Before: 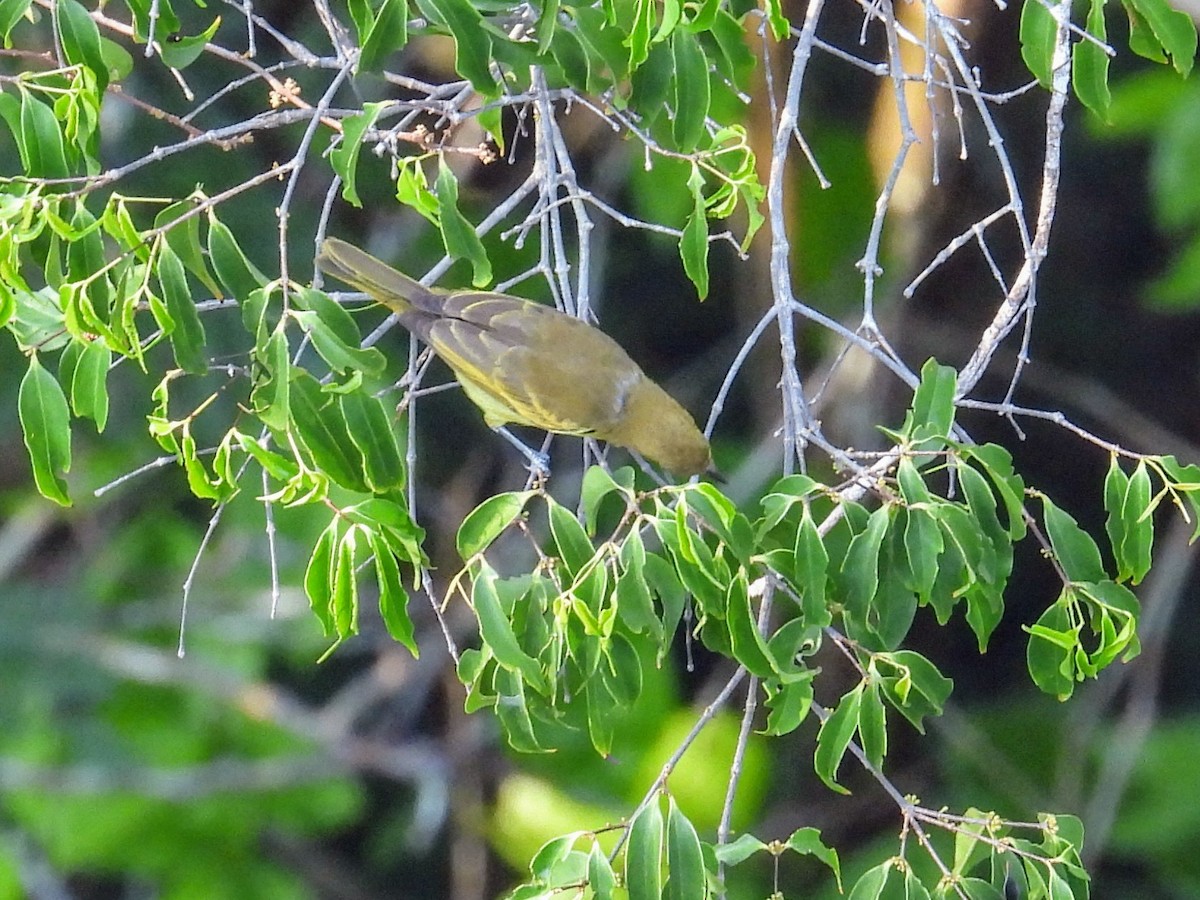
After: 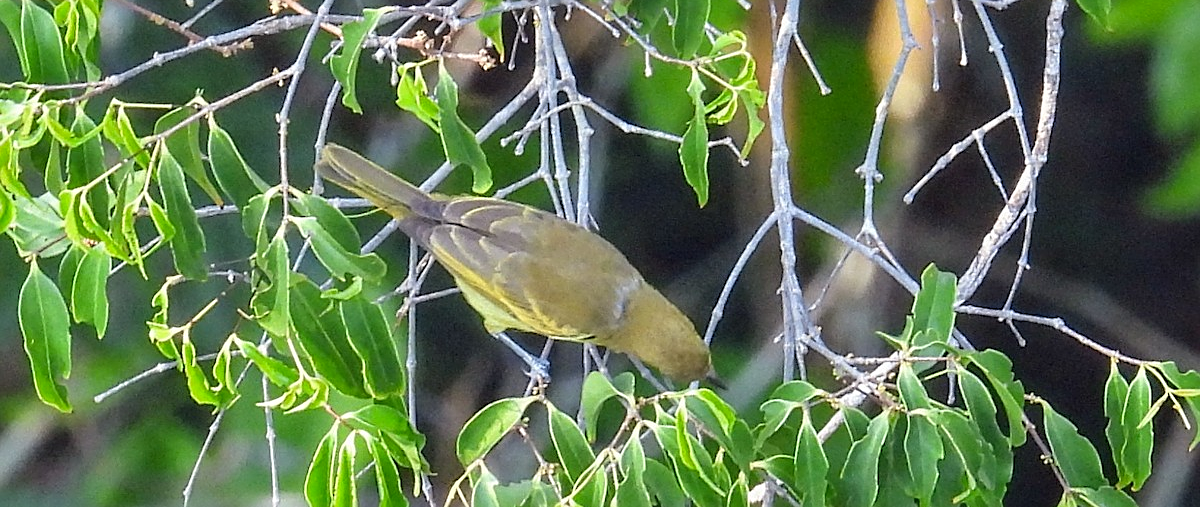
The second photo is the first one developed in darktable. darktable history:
crop and rotate: top 10.448%, bottom 33.171%
color balance rgb: perceptual saturation grading › global saturation 2.795%
sharpen: amount 0.498
